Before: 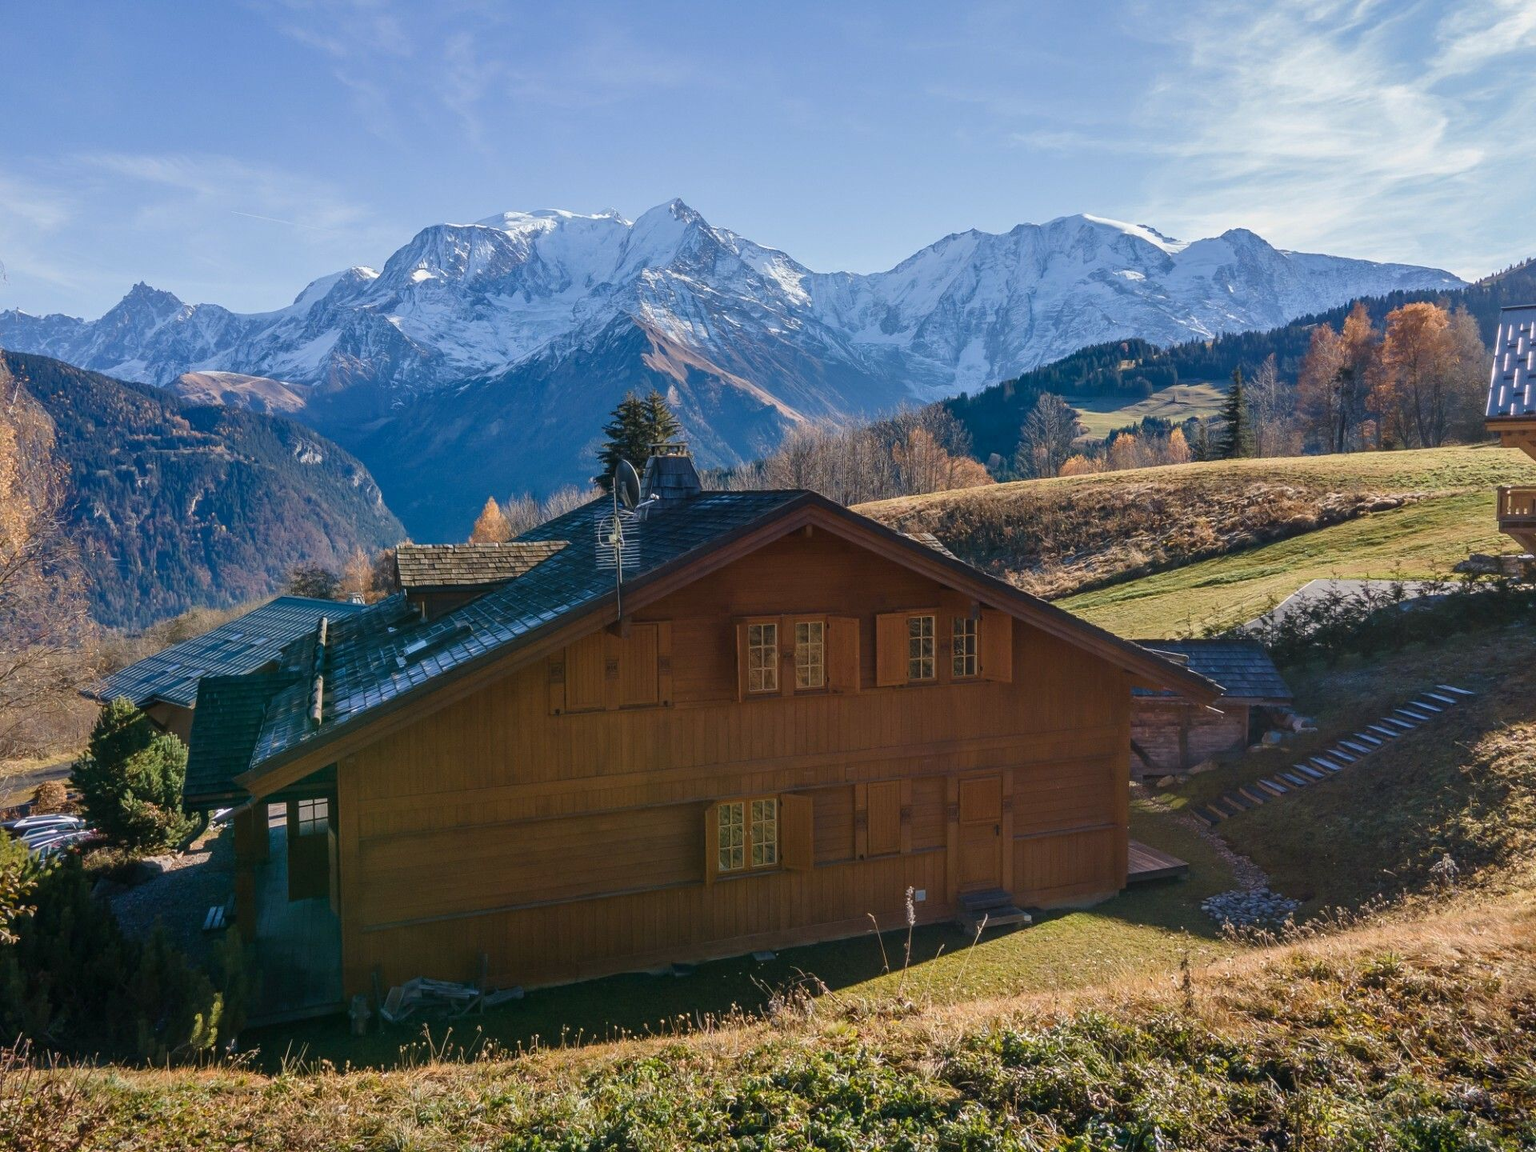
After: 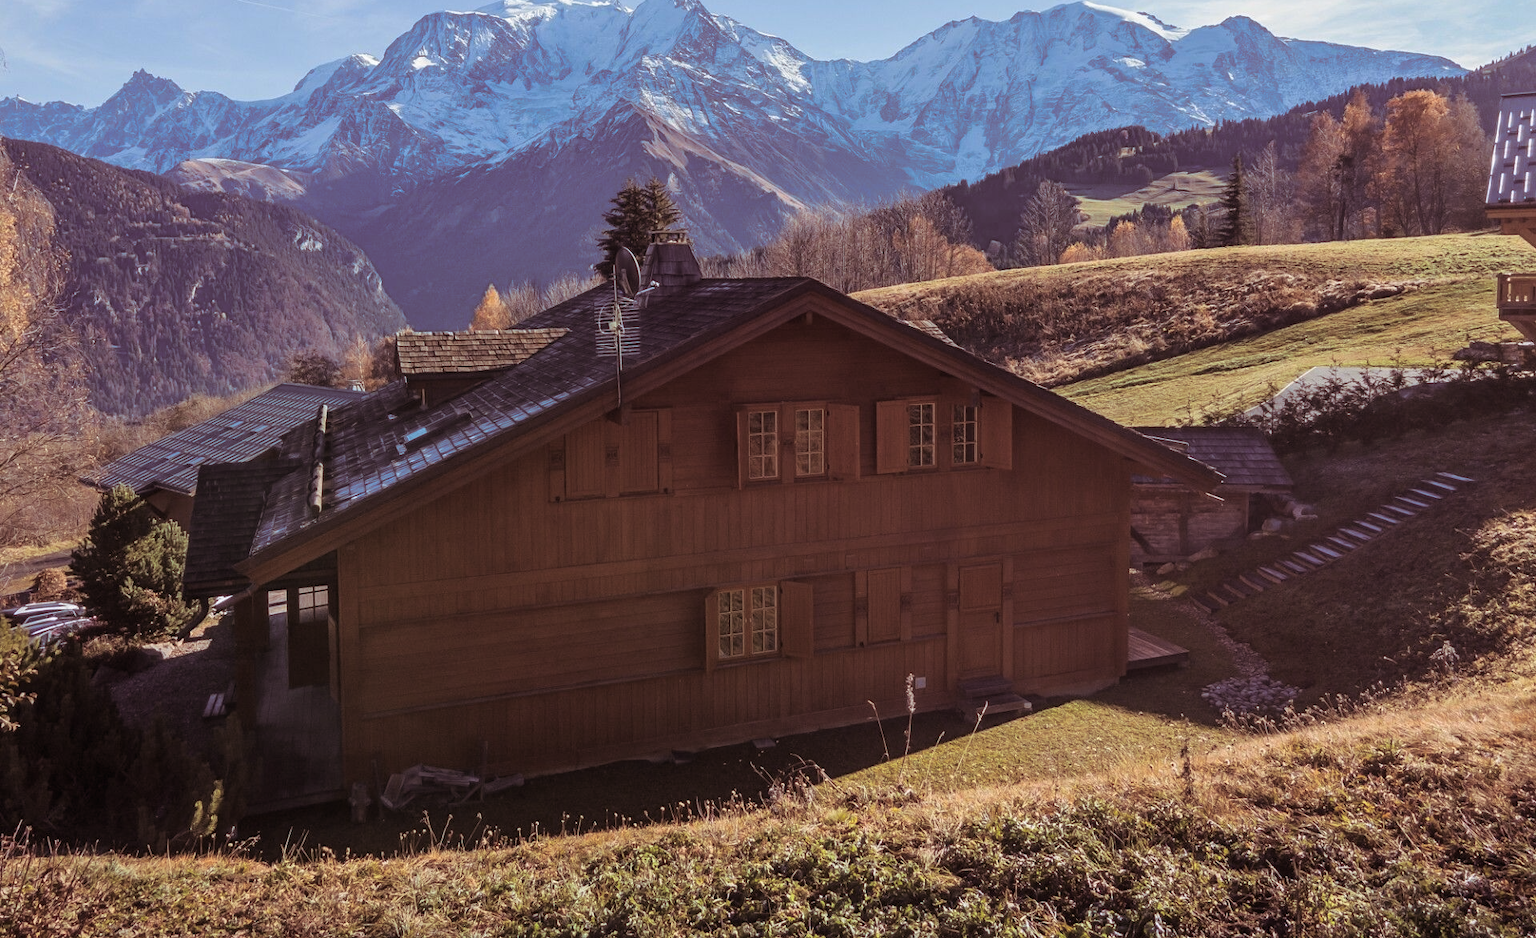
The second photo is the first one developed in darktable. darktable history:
split-toning: shadows › saturation 0.41, highlights › saturation 0, compress 33.55%
crop and rotate: top 18.507%
